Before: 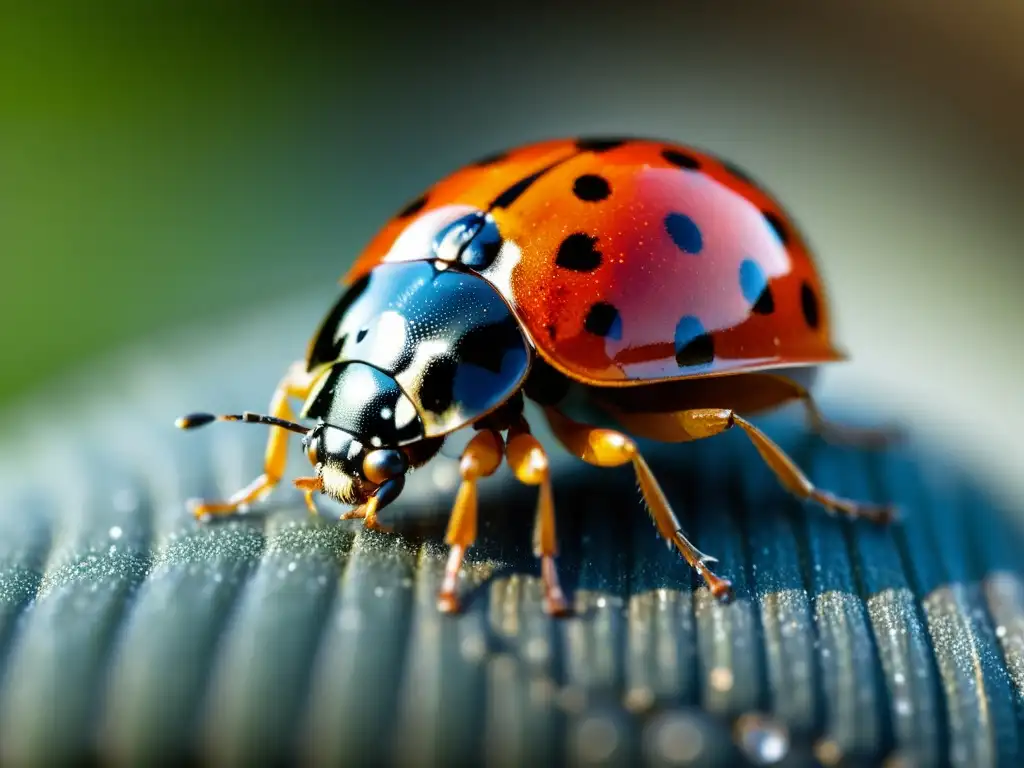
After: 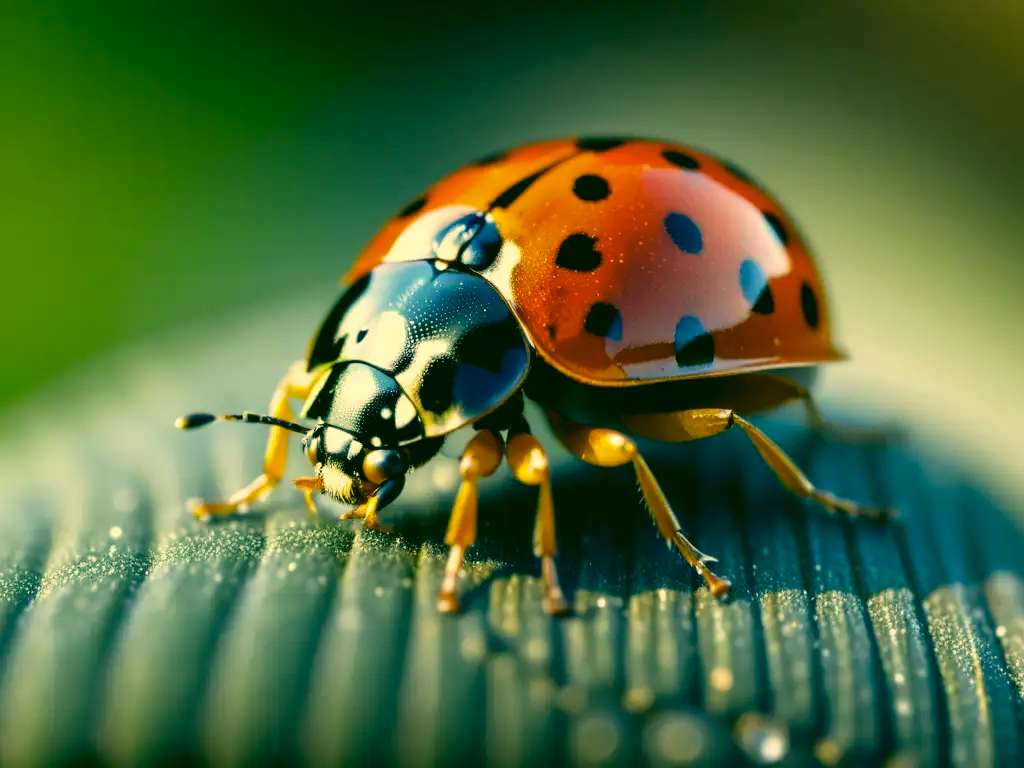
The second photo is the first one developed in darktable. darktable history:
color correction: highlights a* 5.7, highlights b* 33.03, shadows a* -25.13, shadows b* 3.78
